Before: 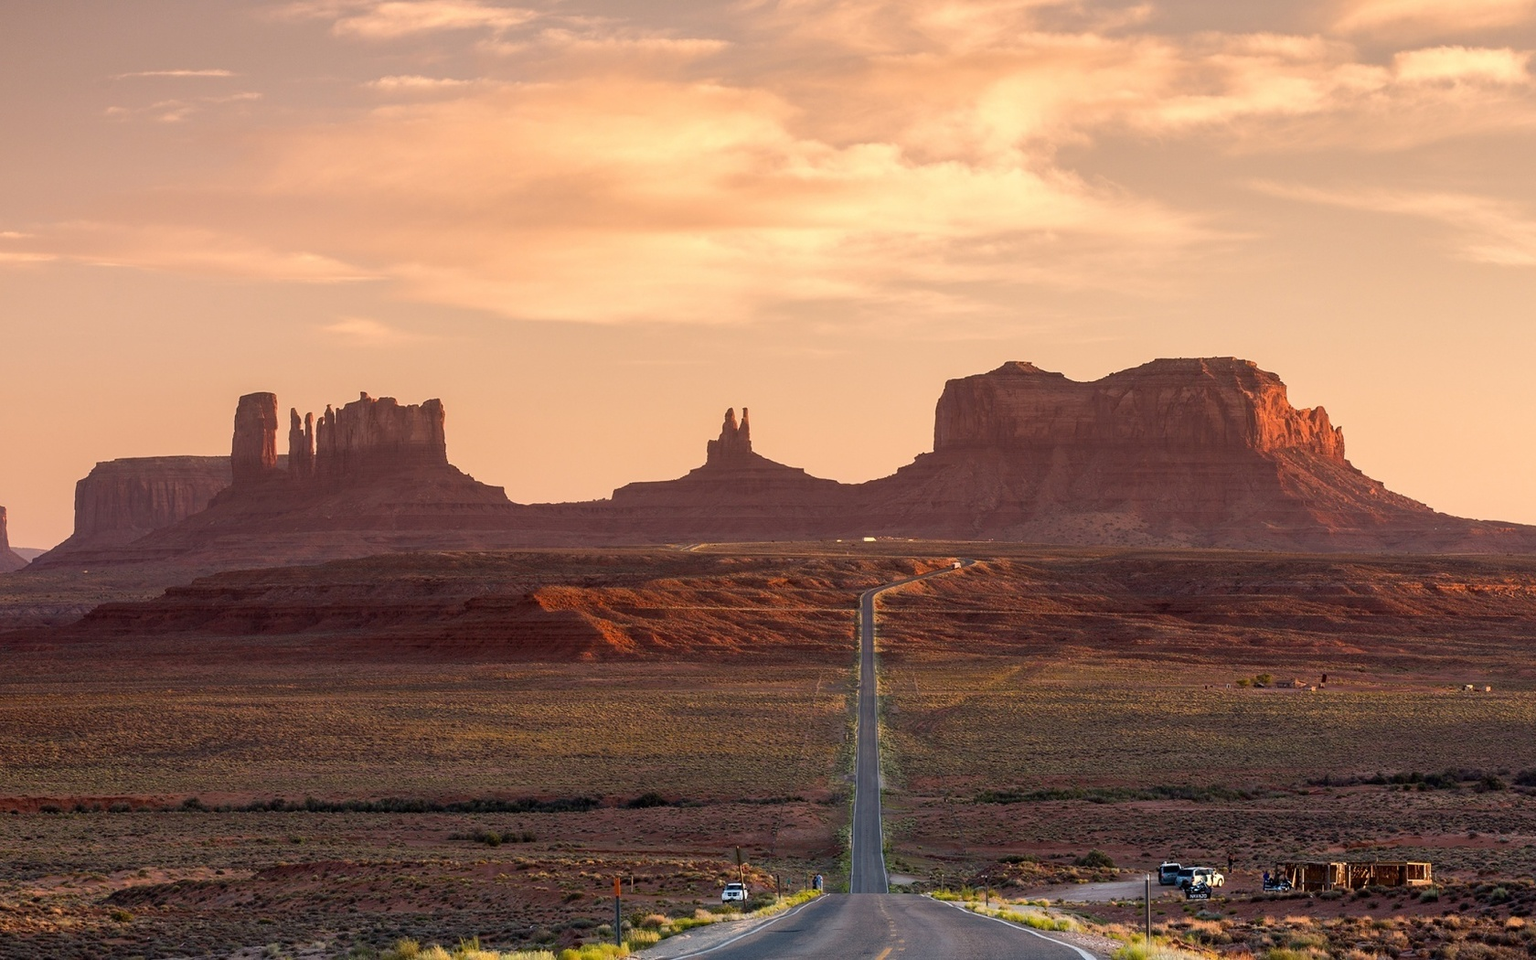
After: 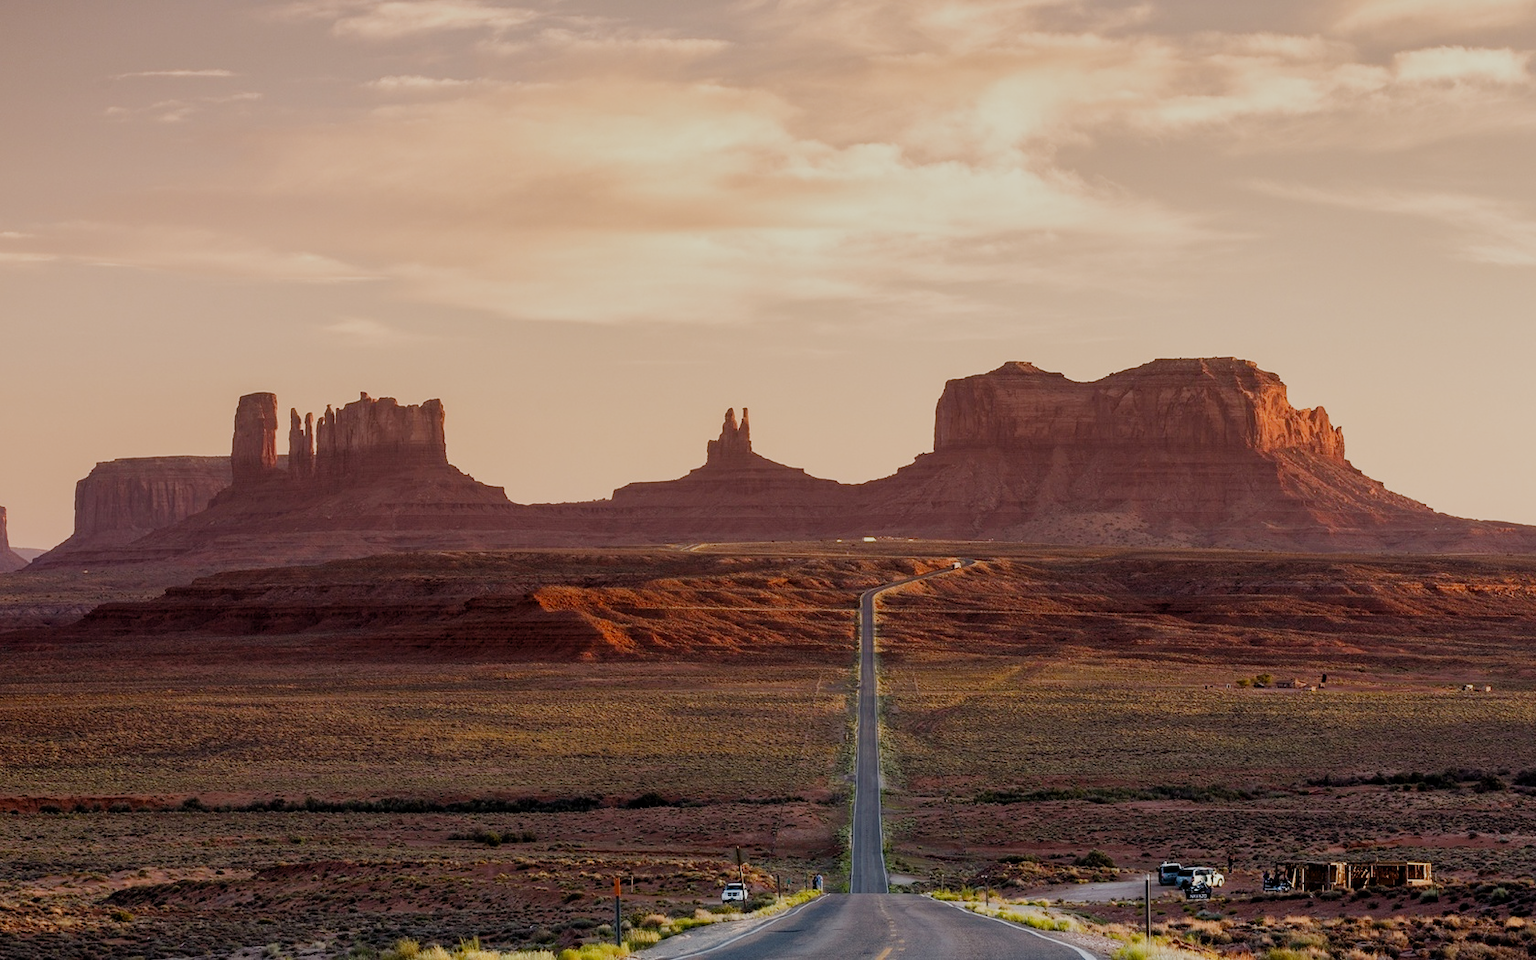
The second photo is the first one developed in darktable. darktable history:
local contrast: mode bilateral grid, contrast 10, coarseness 25, detail 111%, midtone range 0.2
filmic rgb: black relative exposure -8 EV, white relative exposure 3.98 EV, threshold 3.04 EV, hardness 4.14, contrast 0.997, add noise in highlights 0, preserve chrominance no, color science v3 (2019), use custom middle-gray values true, contrast in highlights soft, enable highlight reconstruction true
